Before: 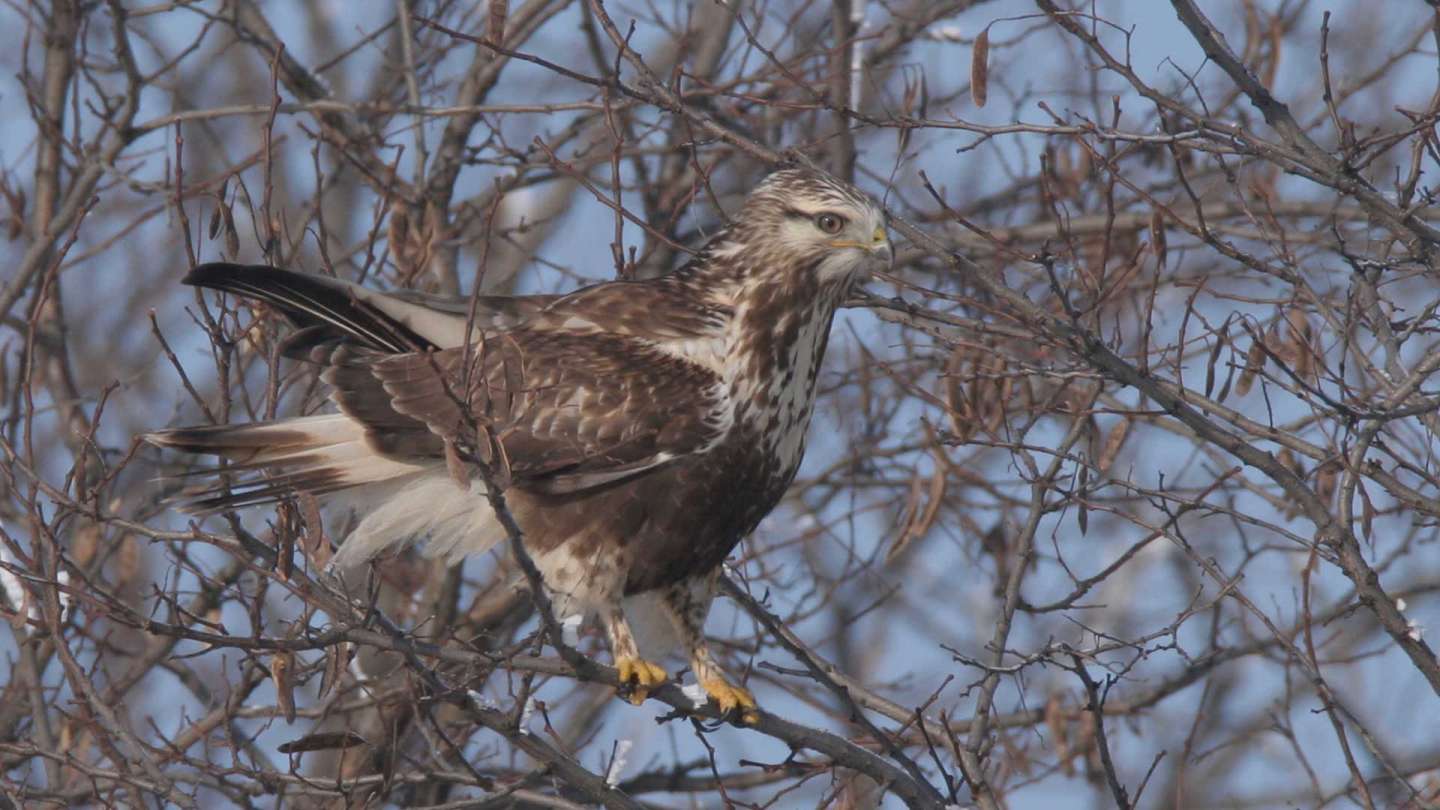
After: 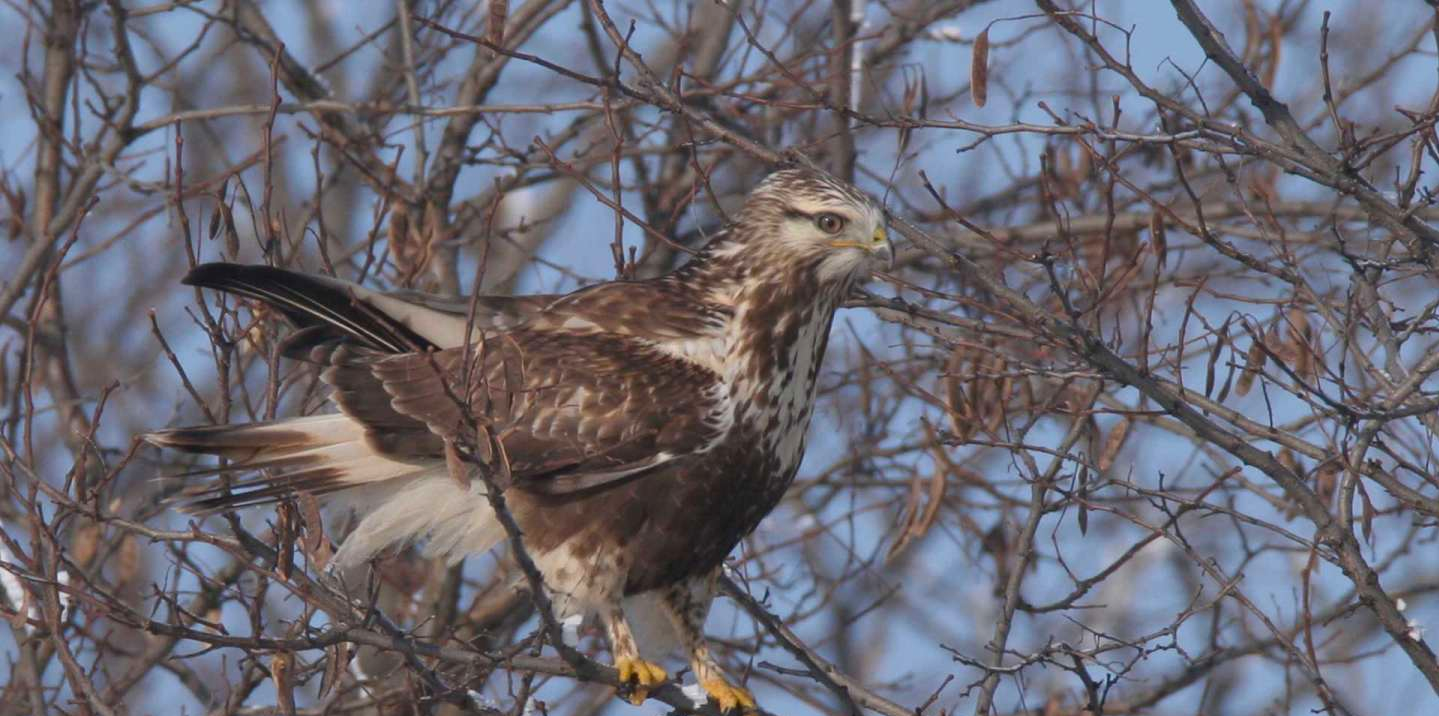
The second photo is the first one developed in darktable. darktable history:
crop and rotate: top 0%, bottom 11.49%
contrast brightness saturation: contrast 0.08, saturation 0.2
